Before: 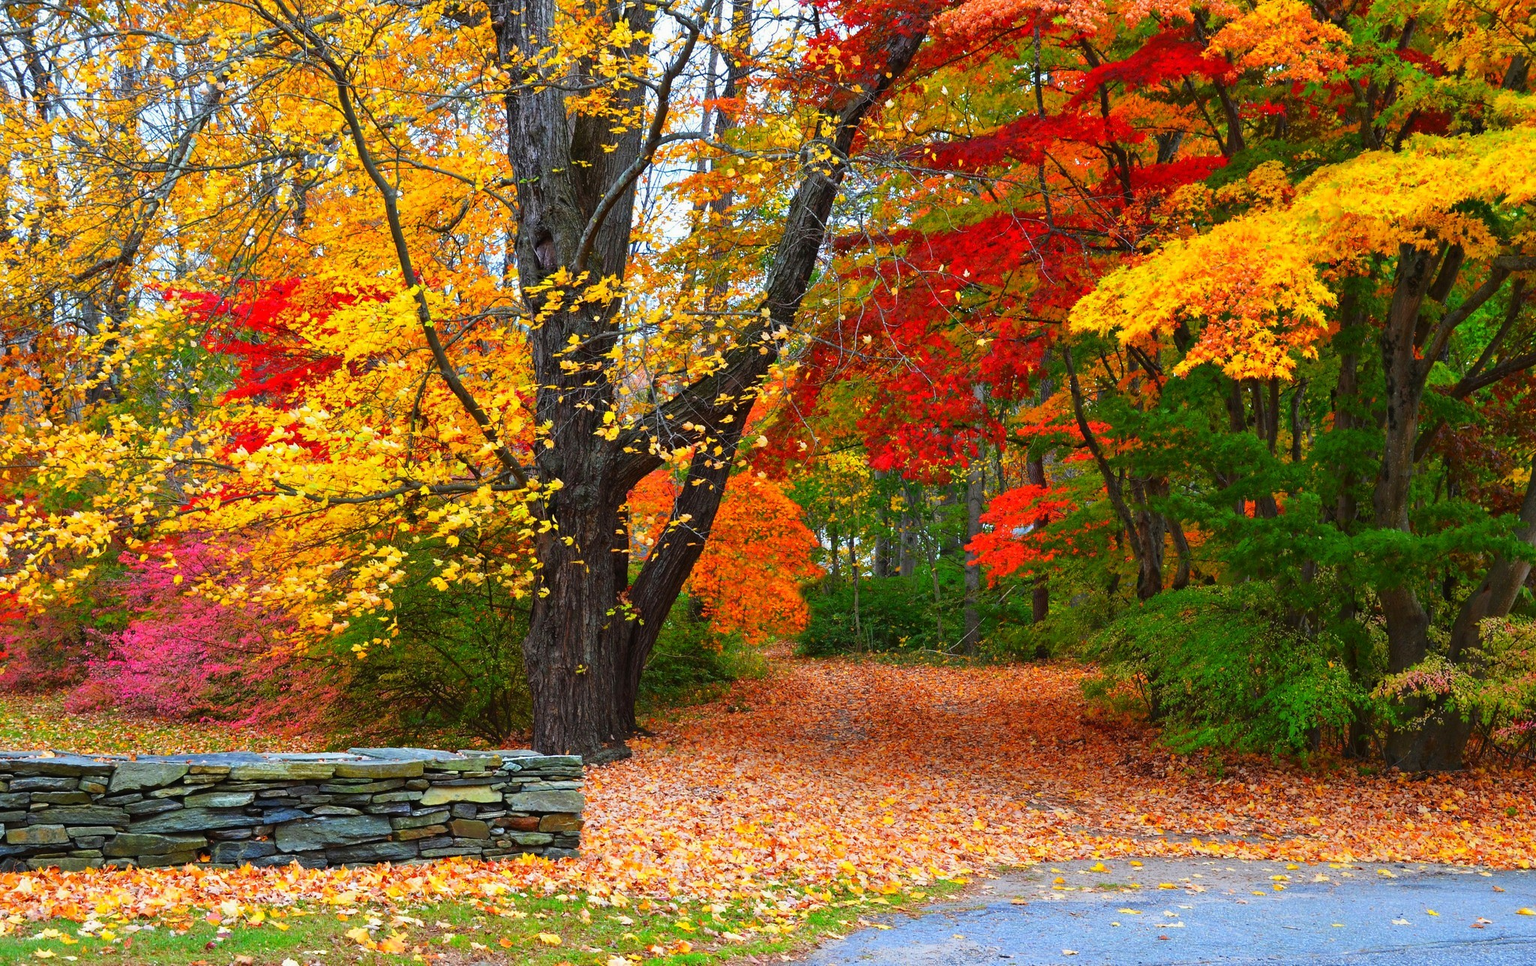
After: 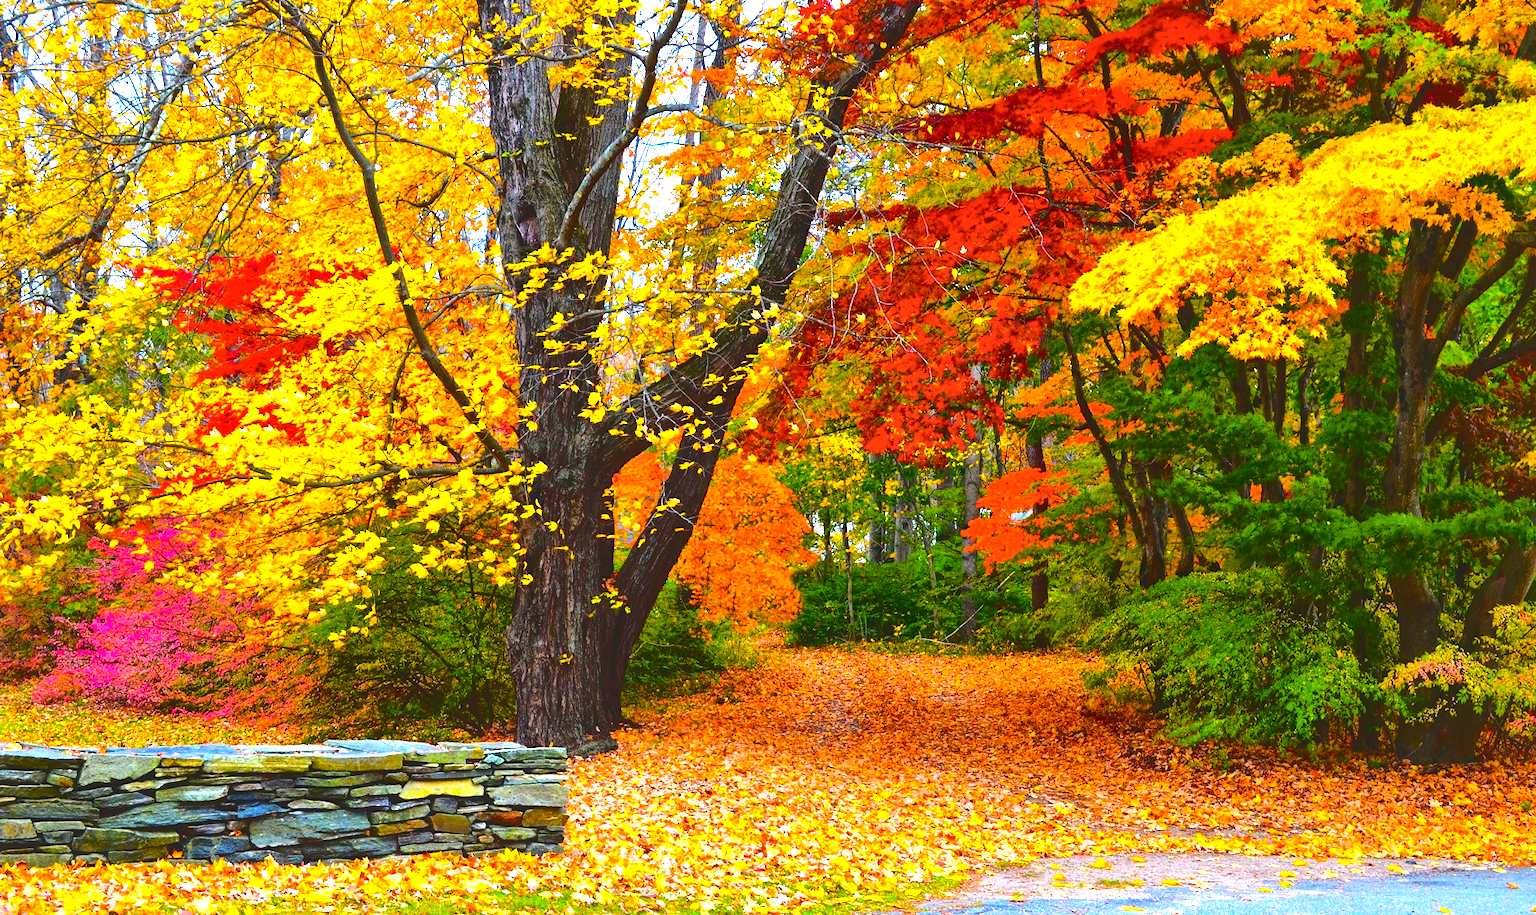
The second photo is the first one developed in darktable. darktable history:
tone curve: curves: ch0 [(0, 0) (0.003, 0.177) (0.011, 0.177) (0.025, 0.176) (0.044, 0.178) (0.069, 0.186) (0.1, 0.194) (0.136, 0.203) (0.177, 0.223) (0.224, 0.255) (0.277, 0.305) (0.335, 0.383) (0.399, 0.467) (0.468, 0.546) (0.543, 0.616) (0.623, 0.694) (0.709, 0.764) (0.801, 0.834) (0.898, 0.901) (1, 1)], color space Lab, independent channels, preserve colors none
crop: left 2.208%, top 3.335%, right 0.963%, bottom 4.837%
color balance rgb: highlights gain › chroma 2.372%, highlights gain › hue 35.88°, perceptual saturation grading › global saturation 0.751%, perceptual brilliance grading › global brilliance 12.645%, perceptual brilliance grading › highlights 14.78%, global vibrance 59.981%
local contrast: mode bilateral grid, contrast 20, coarseness 50, detail 149%, midtone range 0.2
